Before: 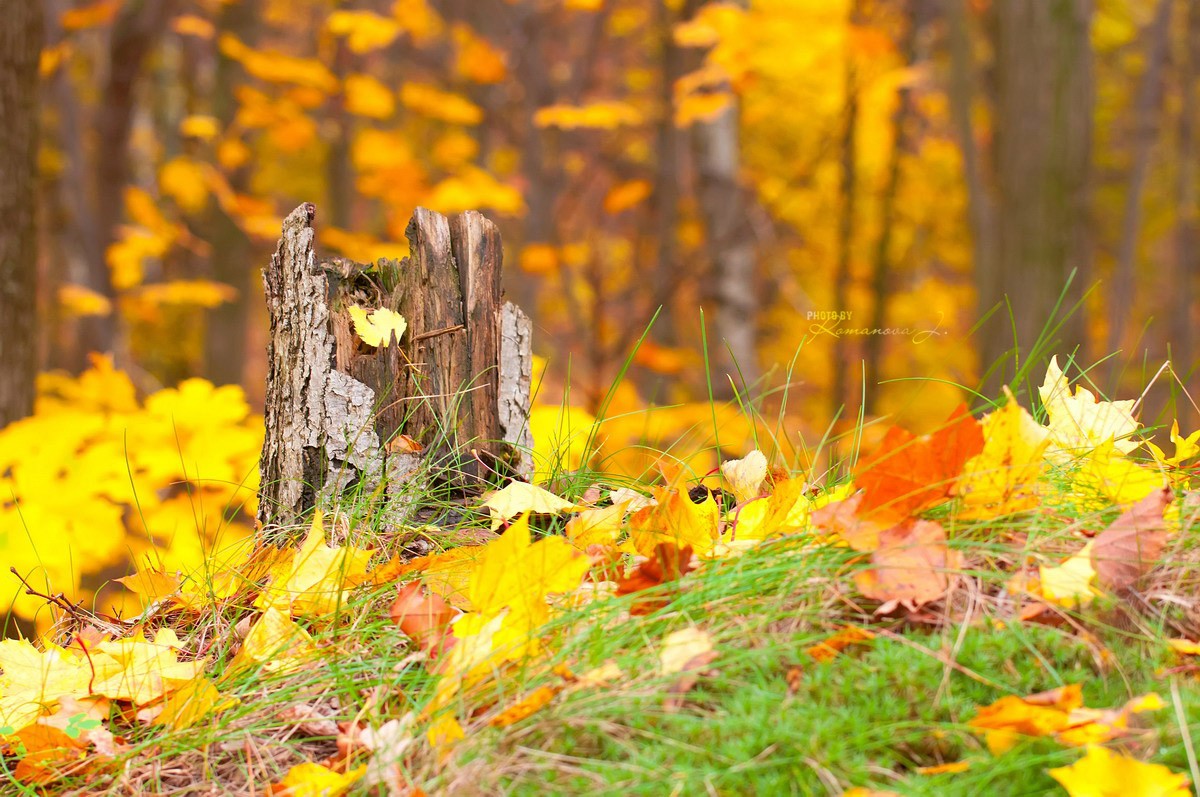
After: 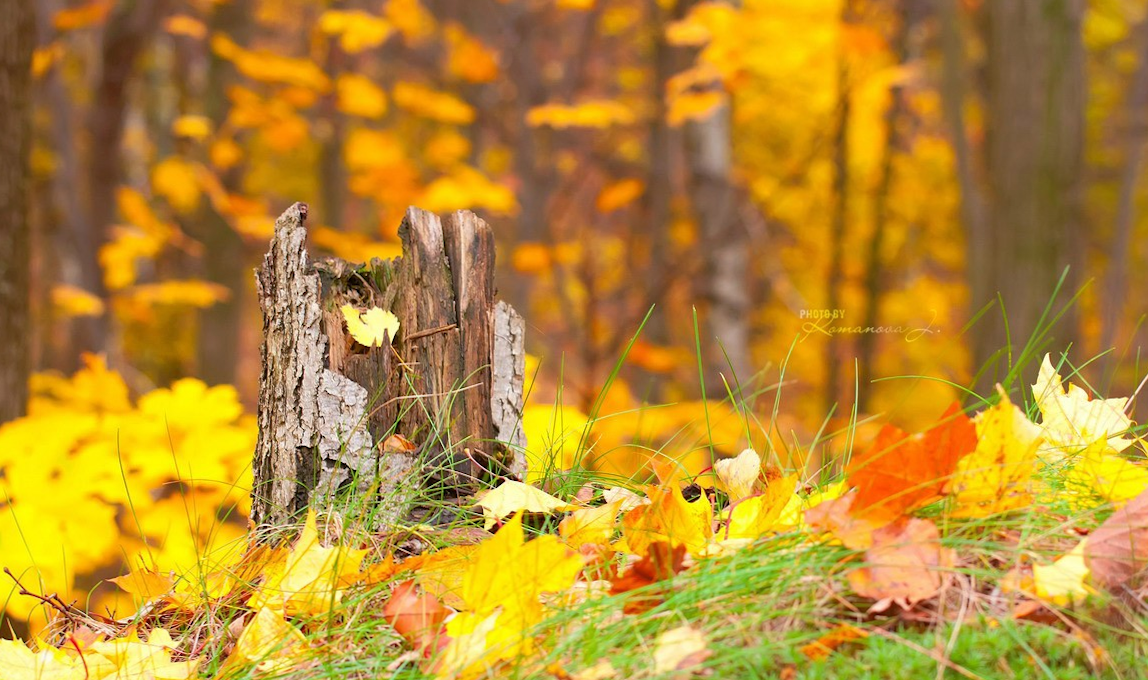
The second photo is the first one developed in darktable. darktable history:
crop and rotate: angle 0.14°, left 0.428%, right 3.494%, bottom 14.273%
